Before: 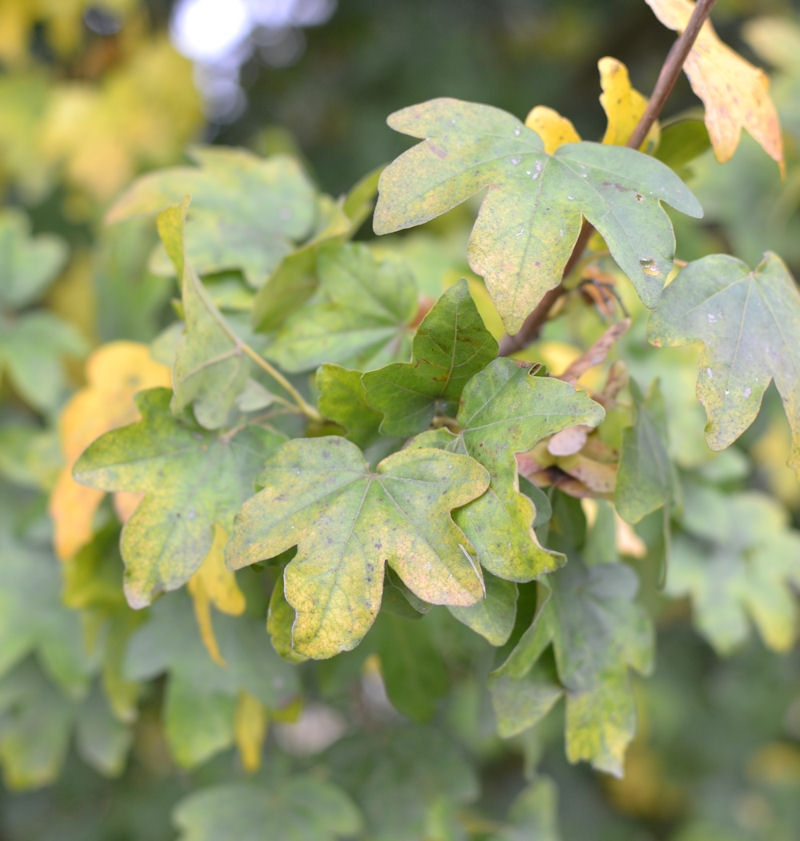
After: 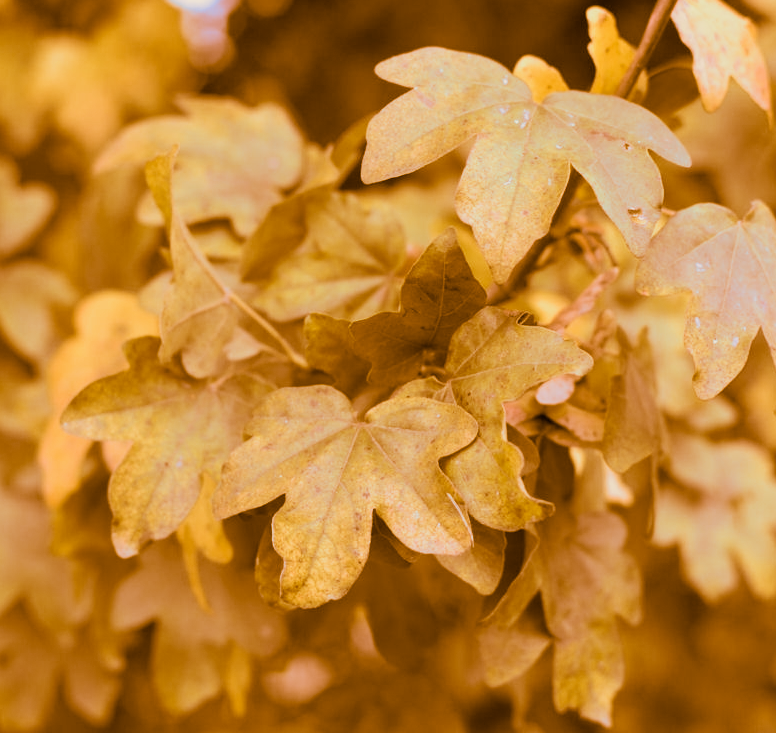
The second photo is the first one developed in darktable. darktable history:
split-toning: shadows › hue 26°, shadows › saturation 0.92, highlights › hue 40°, highlights › saturation 0.92, balance -63, compress 0%
crop: left 1.507%, top 6.147%, right 1.379%, bottom 6.637%
color balance rgb: shadows lift › chroma 1%, shadows lift › hue 240.84°, highlights gain › chroma 2%, highlights gain › hue 73.2°, global offset › luminance -0.5%, perceptual saturation grading › global saturation 20%, perceptual saturation grading › highlights -25%, perceptual saturation grading › shadows 50%, global vibrance 15%
sigmoid: contrast 1.22, skew 0.65
